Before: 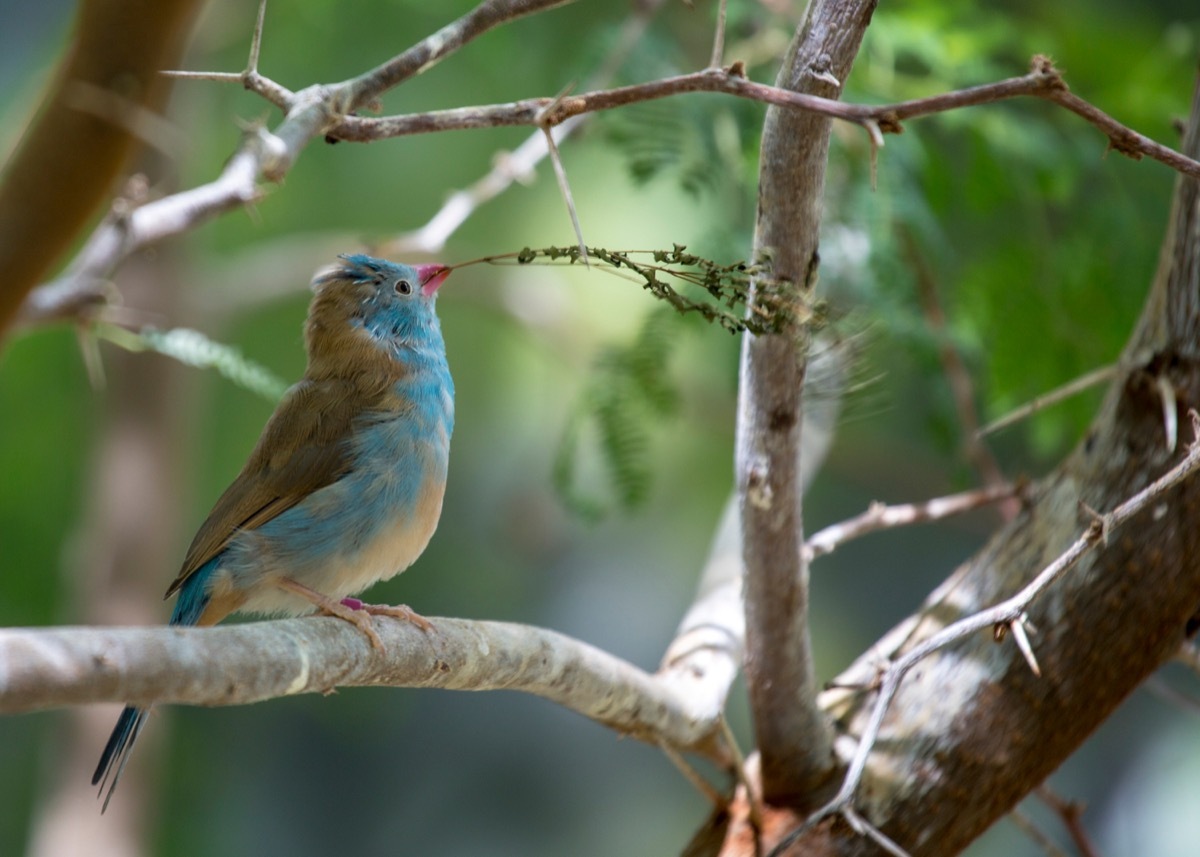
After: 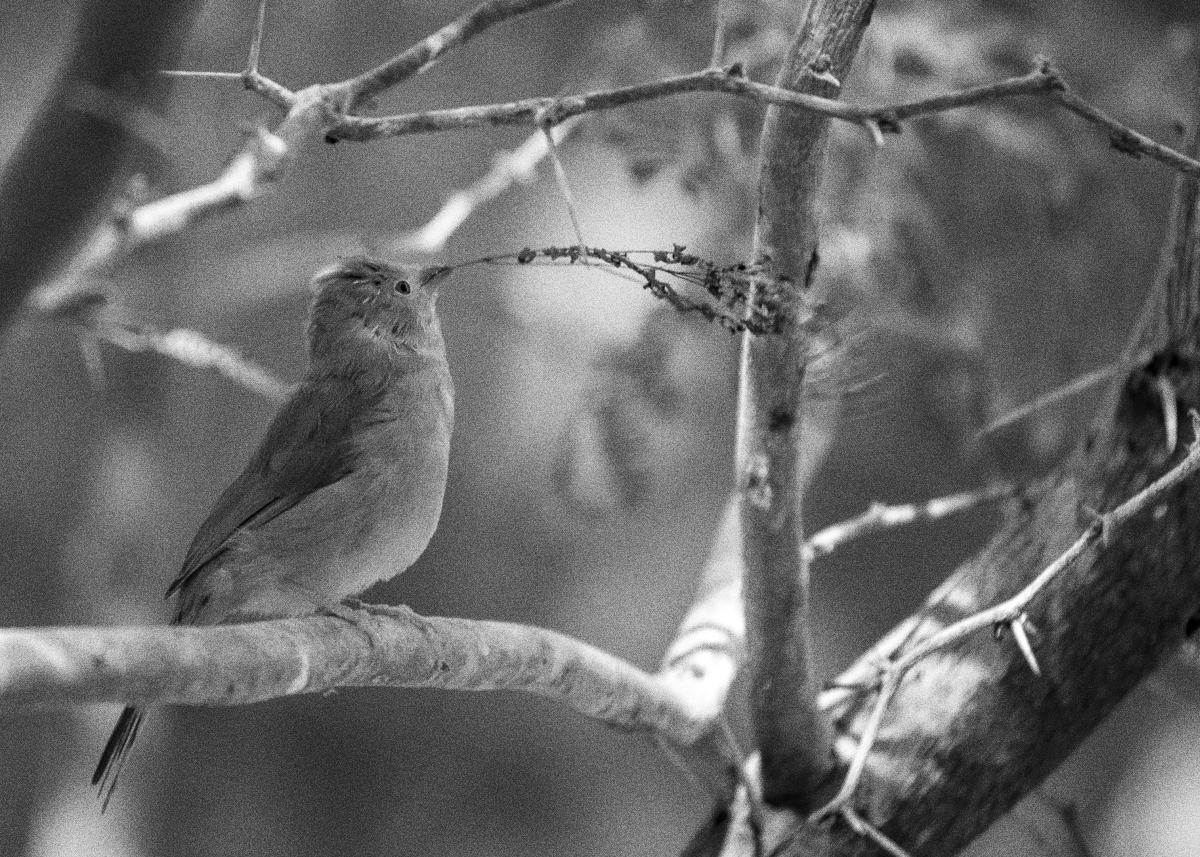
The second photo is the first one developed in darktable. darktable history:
monochrome: on, module defaults
grain: coarseness 10.62 ISO, strength 55.56%
